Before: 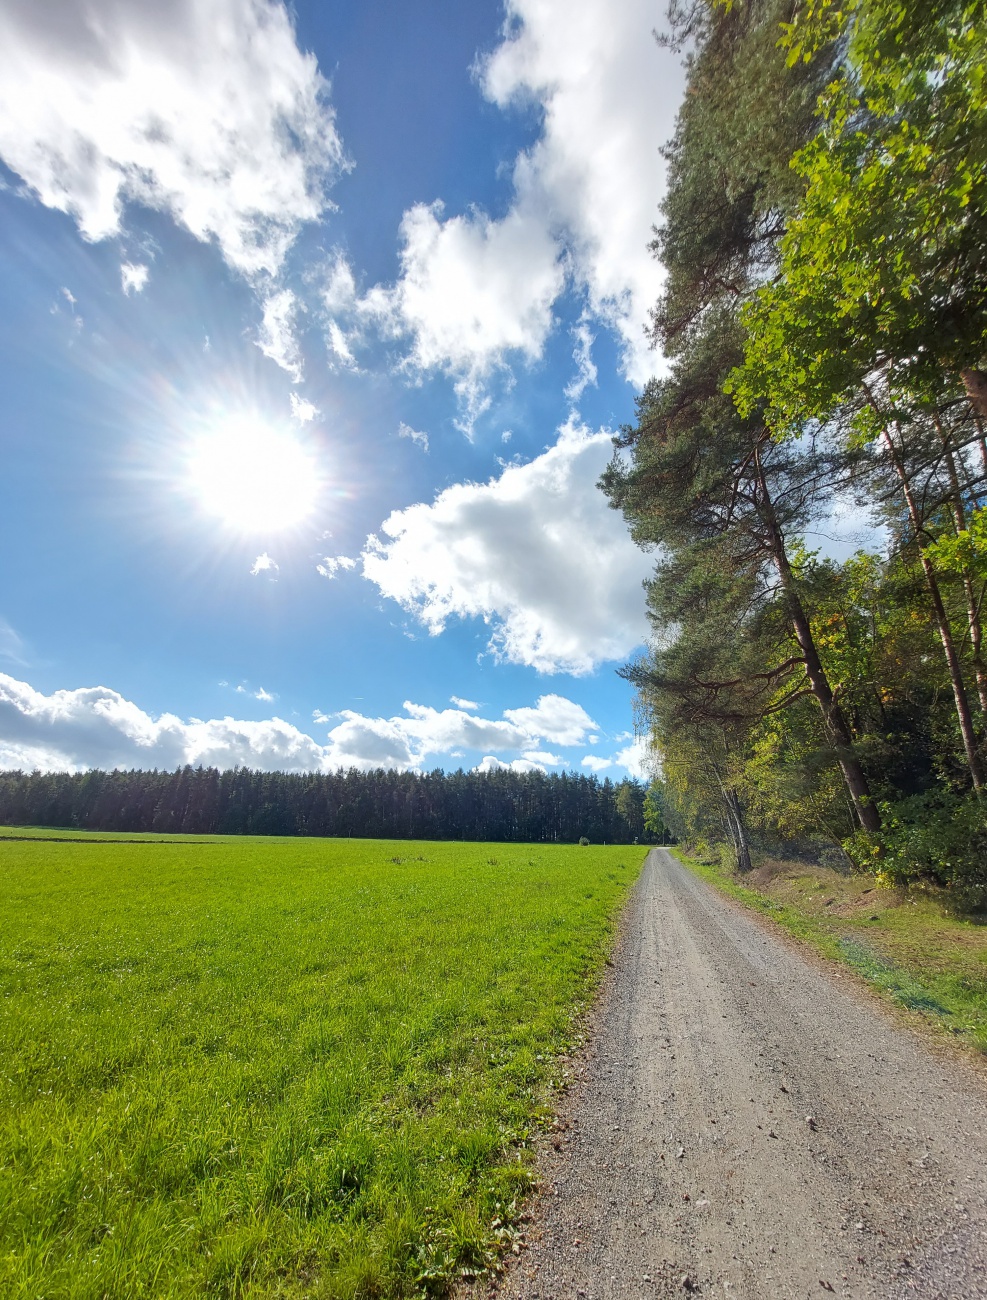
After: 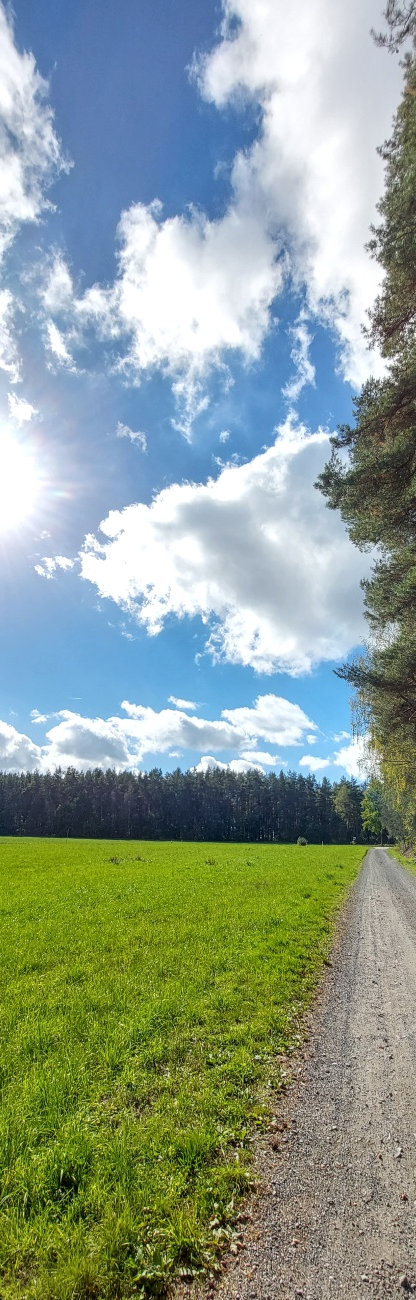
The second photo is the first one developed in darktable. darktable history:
crop: left 28.583%, right 29.231%
local contrast: on, module defaults
